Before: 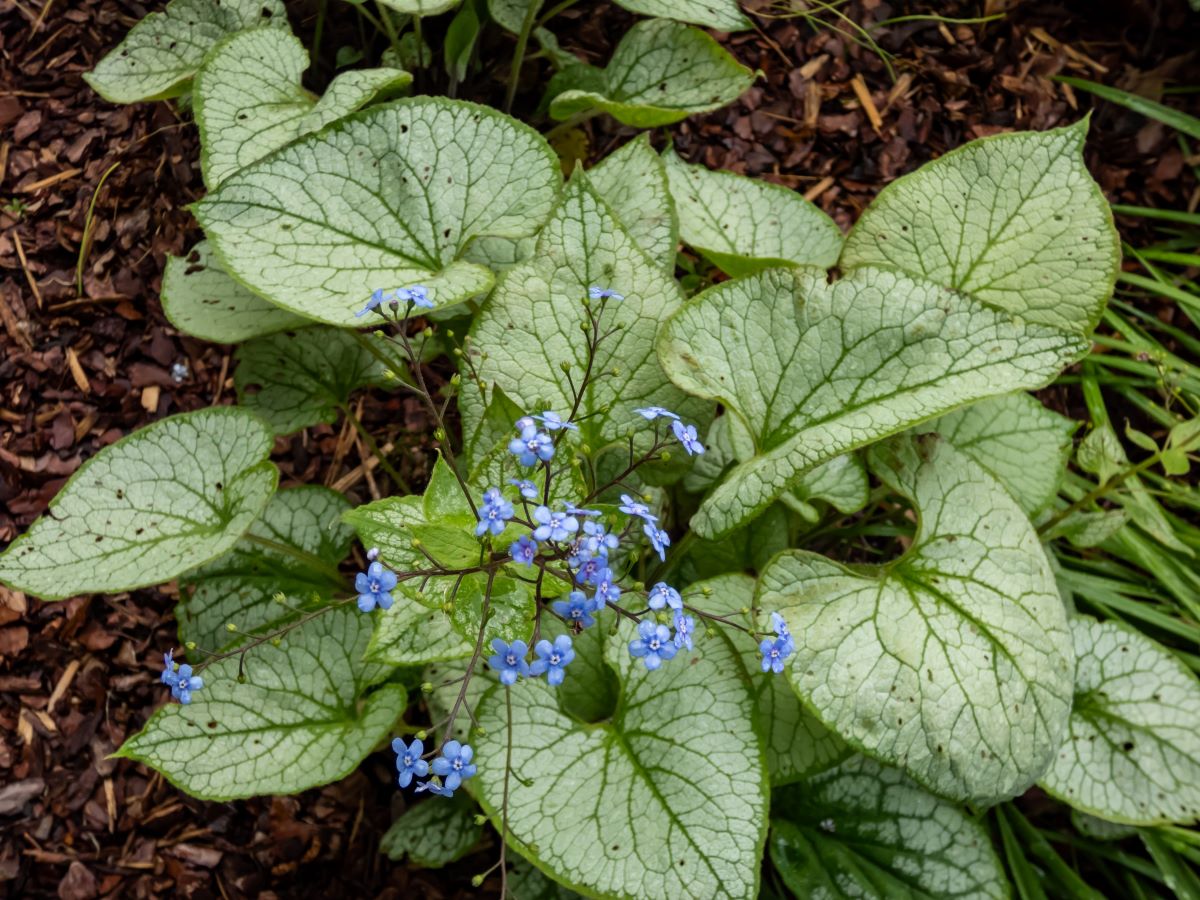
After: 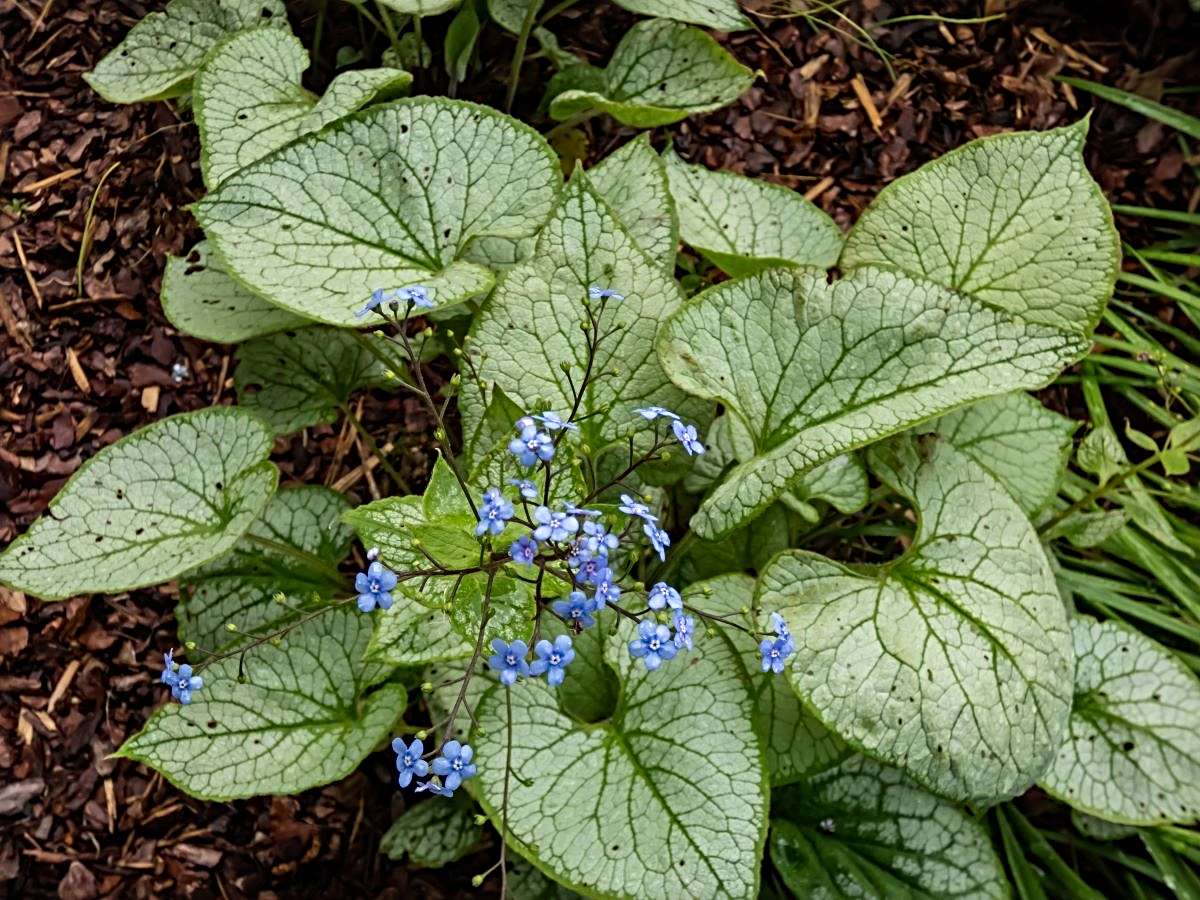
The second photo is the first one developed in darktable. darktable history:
shadows and highlights: radius 108.52, shadows 23.73, highlights -59.32, low approximation 0.01, soften with gaussian
sharpen: radius 4
